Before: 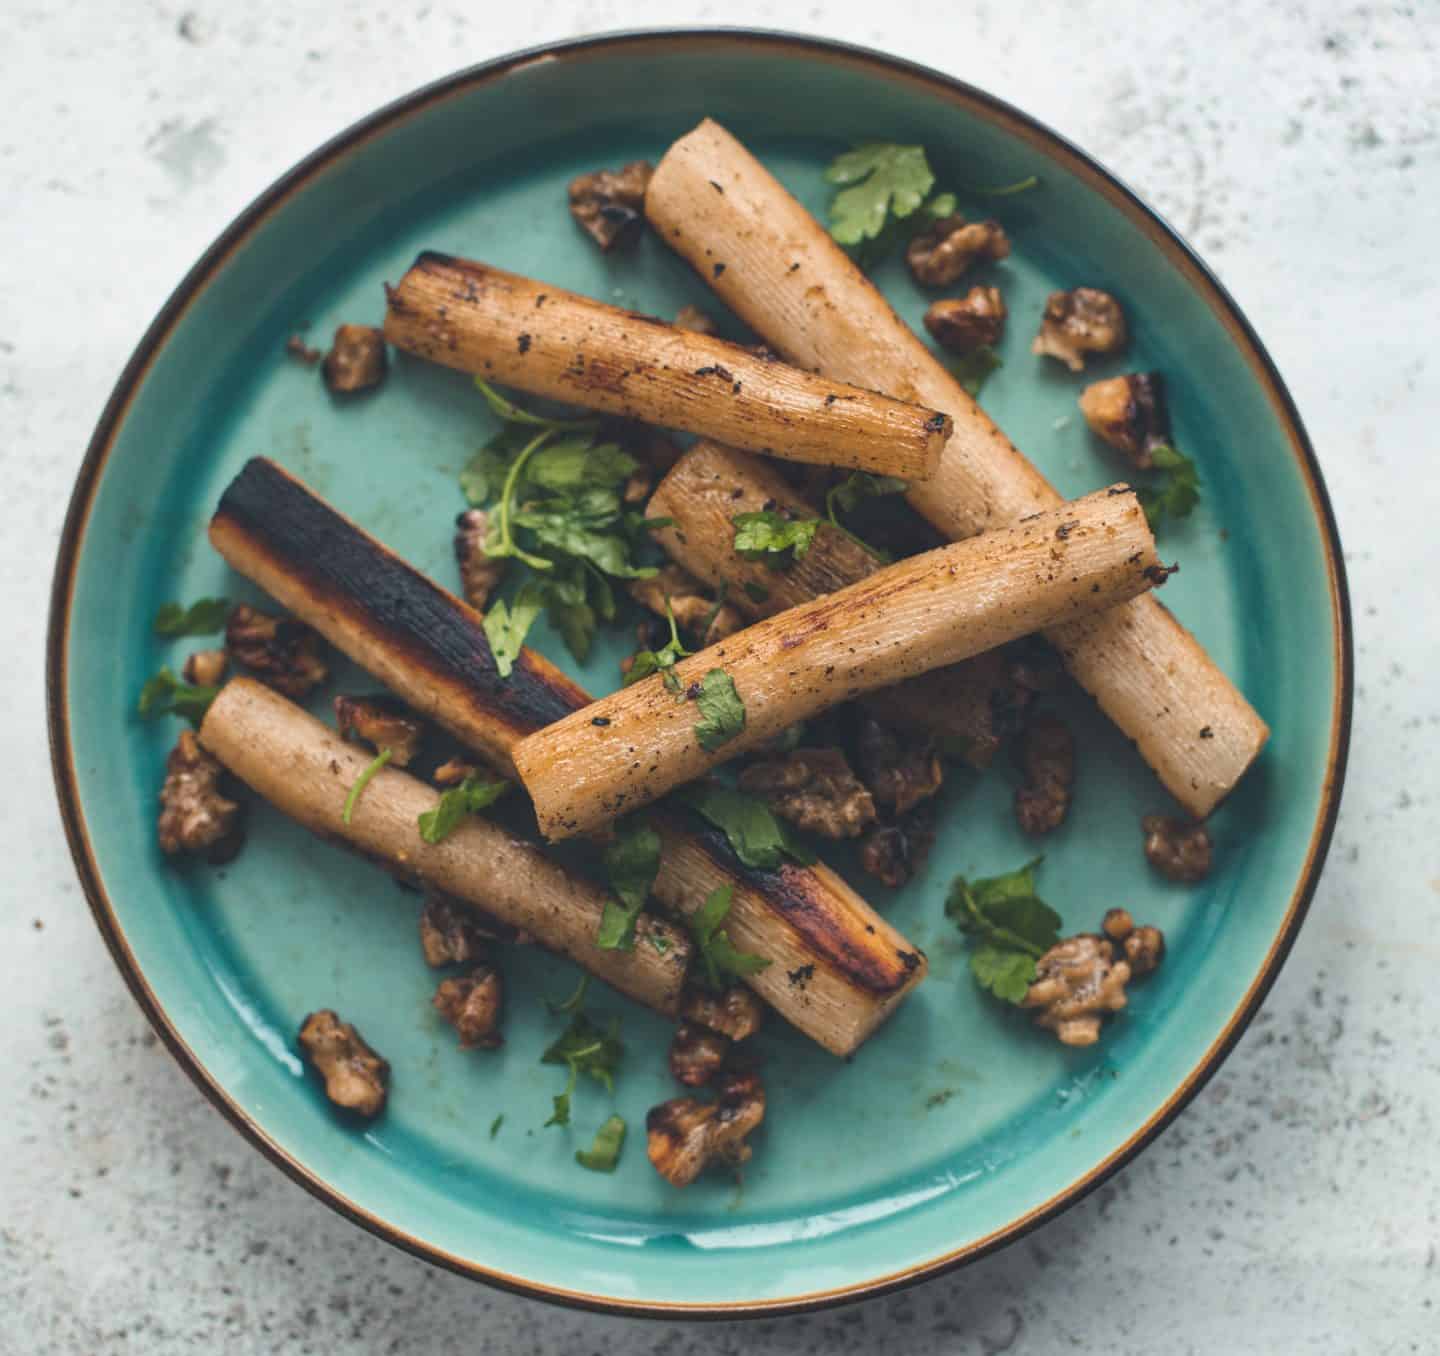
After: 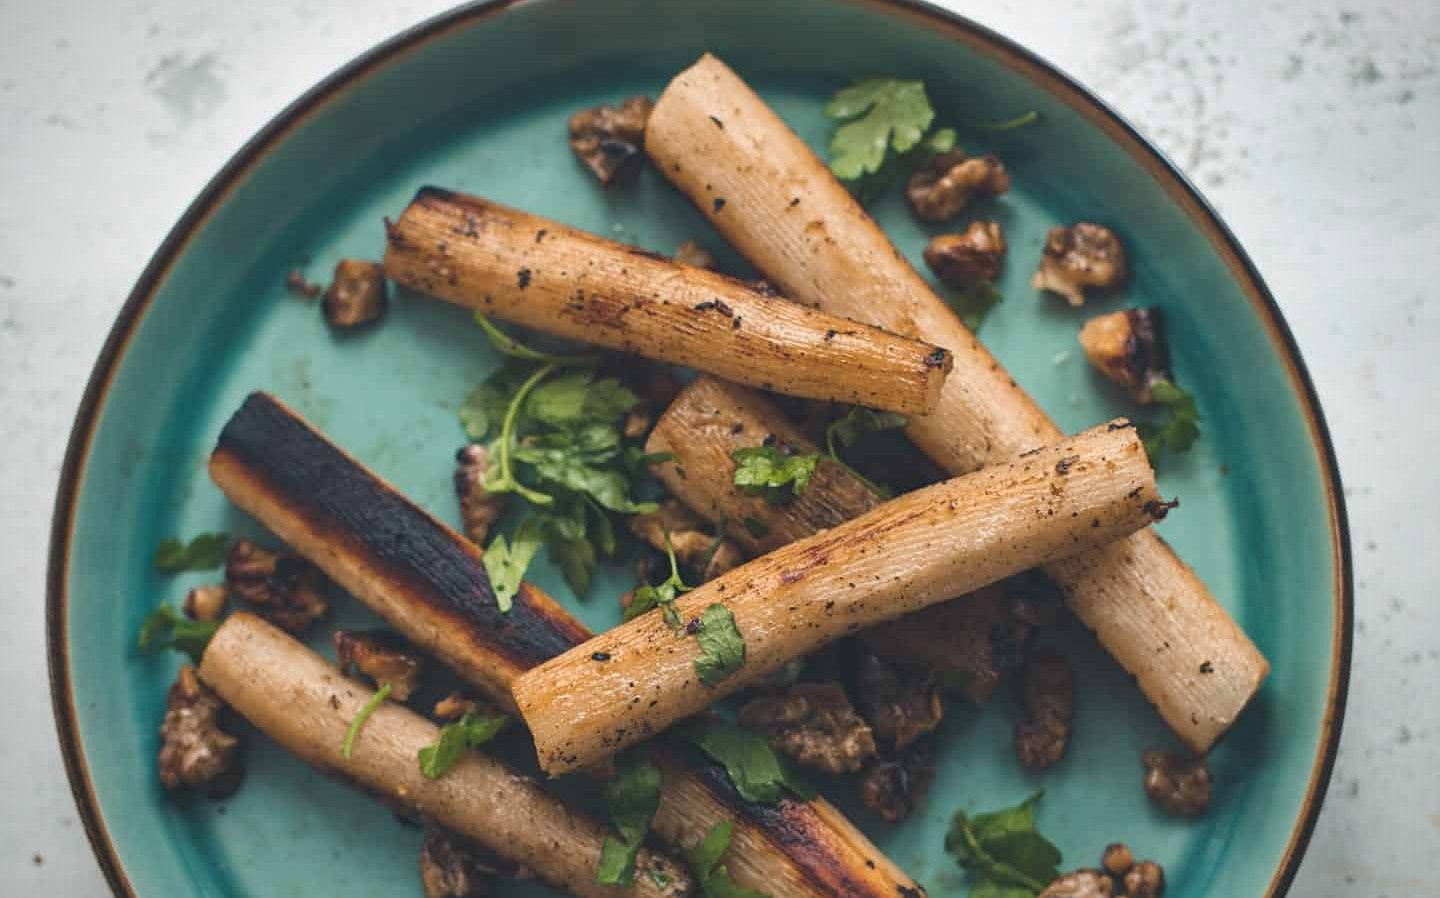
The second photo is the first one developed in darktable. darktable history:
vignetting: fall-off start 75.03%, brightness -0.431, saturation -0.193, width/height ratio 1.083, unbound false
sharpen: amount 0.217
crop and rotate: top 4.804%, bottom 28.926%
